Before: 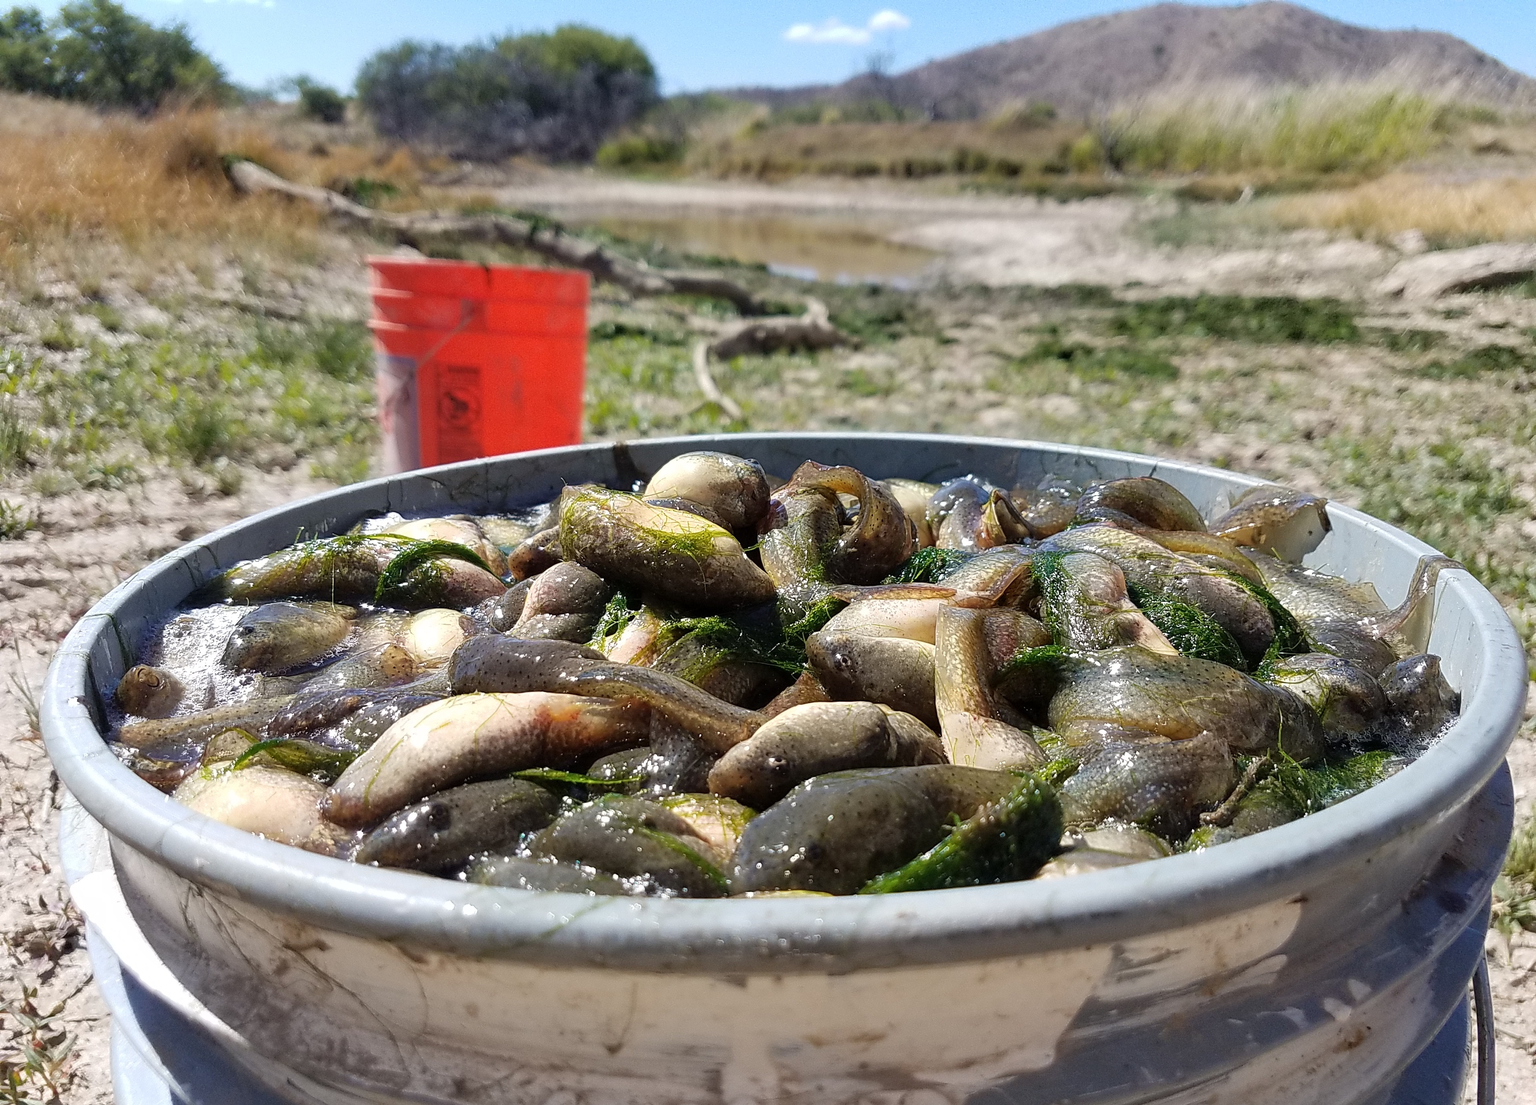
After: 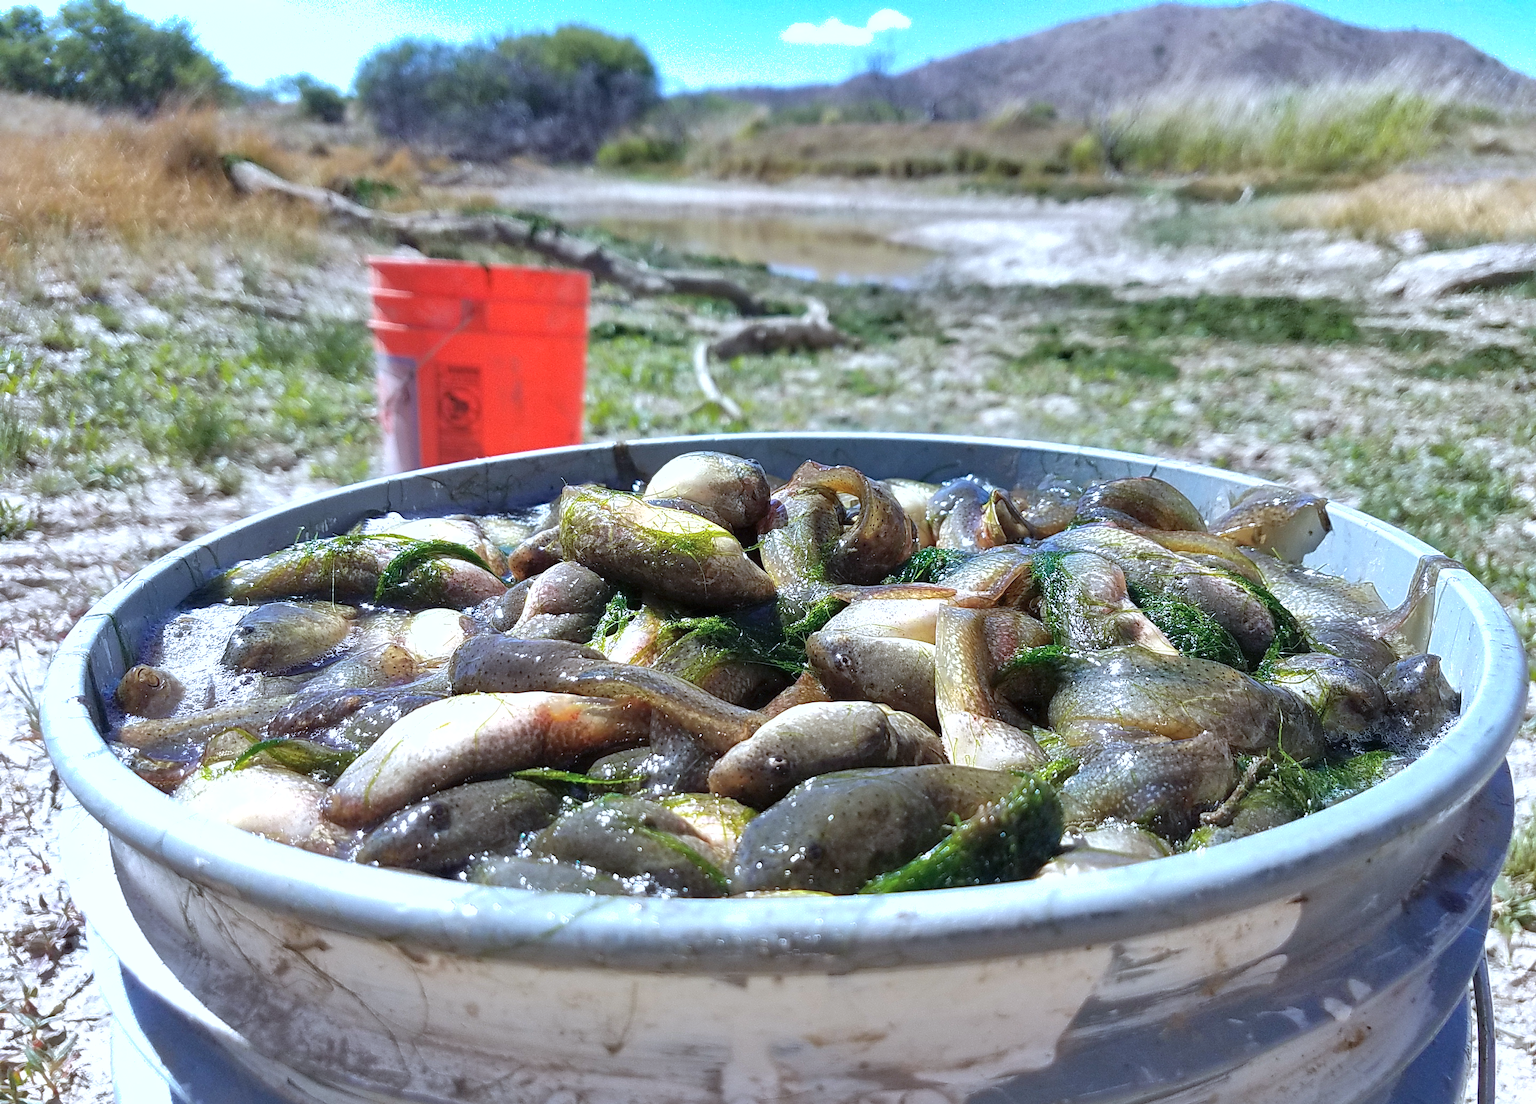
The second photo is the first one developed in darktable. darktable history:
shadows and highlights: on, module defaults
exposure: black level correction 0, exposure 0.5 EV, compensate exposure bias true, compensate highlight preservation false
color calibration: illuminant as shot in camera, x 0.378, y 0.381, temperature 4093.13 K, saturation algorithm version 1 (2020)
